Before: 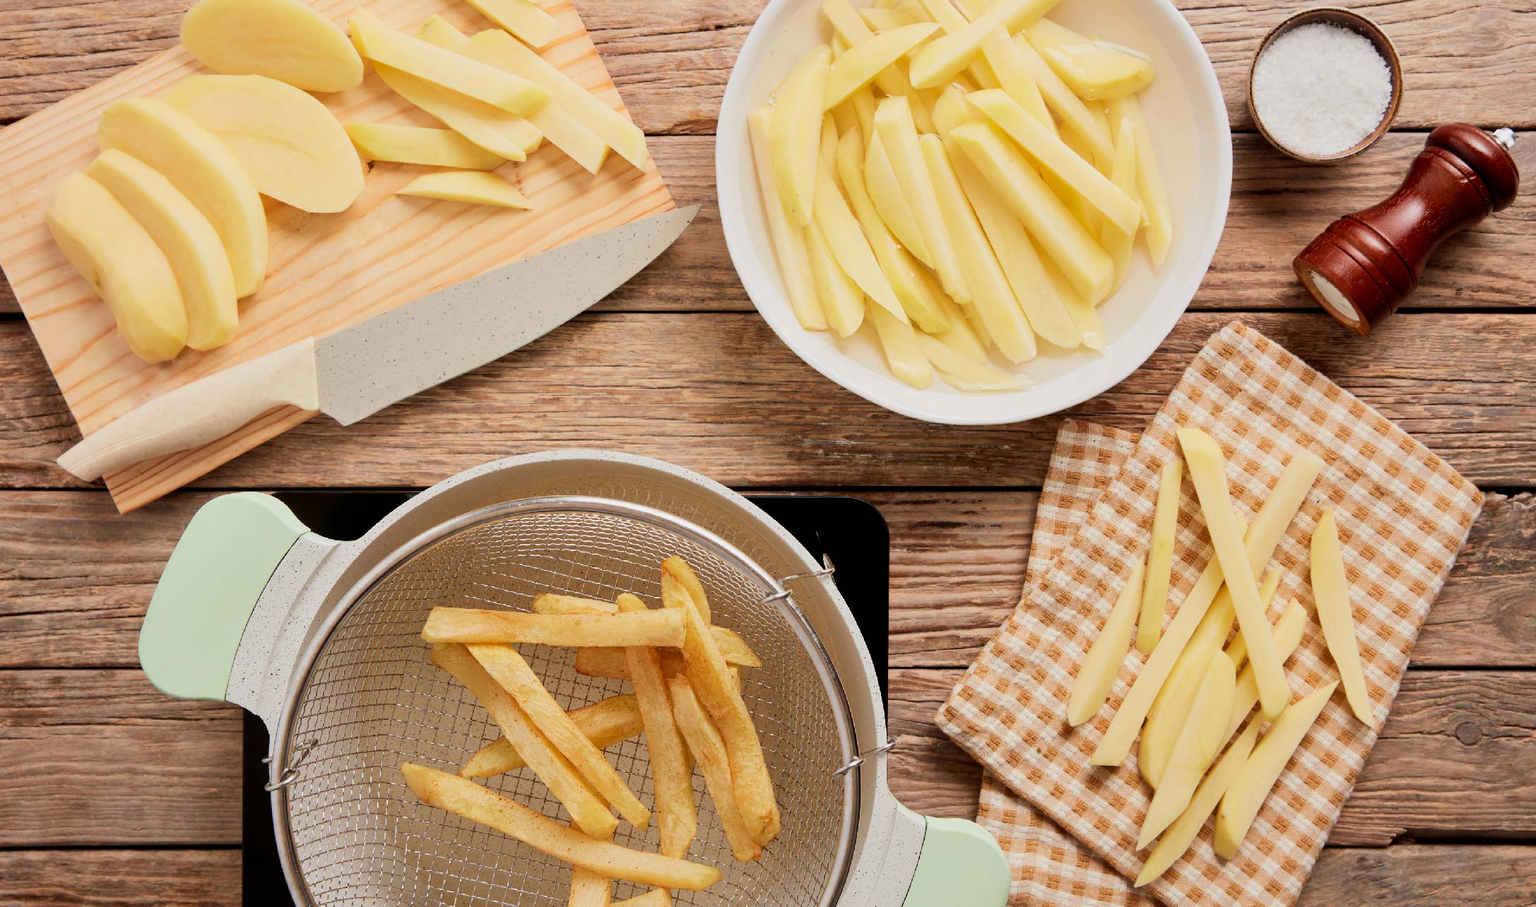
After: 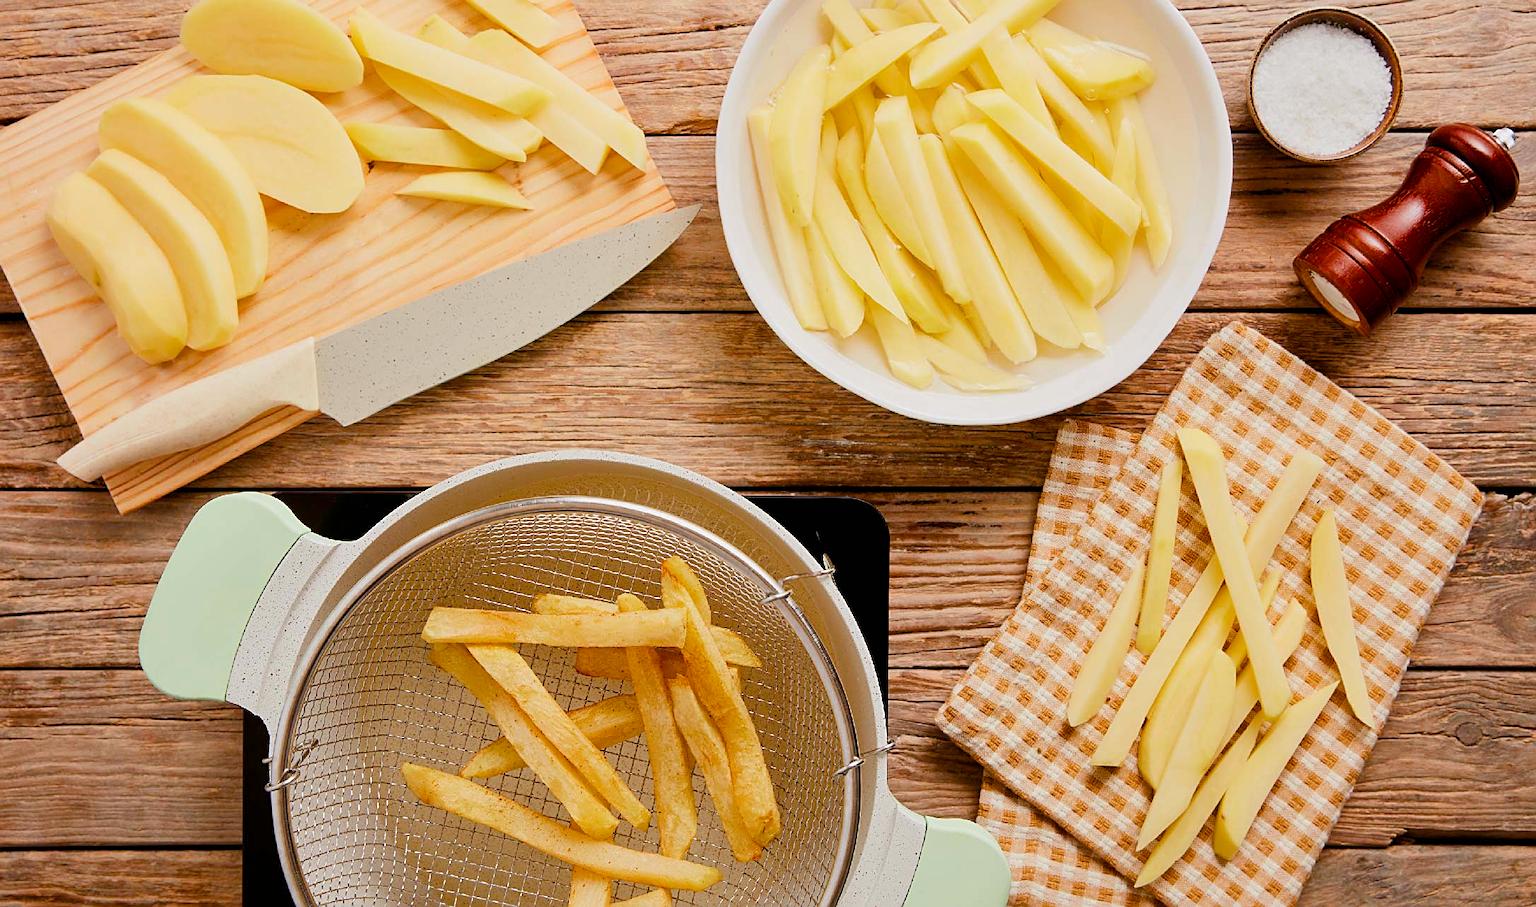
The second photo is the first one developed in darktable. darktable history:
sharpen: on, module defaults
color balance rgb: perceptual saturation grading › global saturation 35%, perceptual saturation grading › highlights -30%, perceptual saturation grading › shadows 35%, perceptual brilliance grading › global brilliance 3%, perceptual brilliance grading › highlights -3%, perceptual brilliance grading › shadows 3%
